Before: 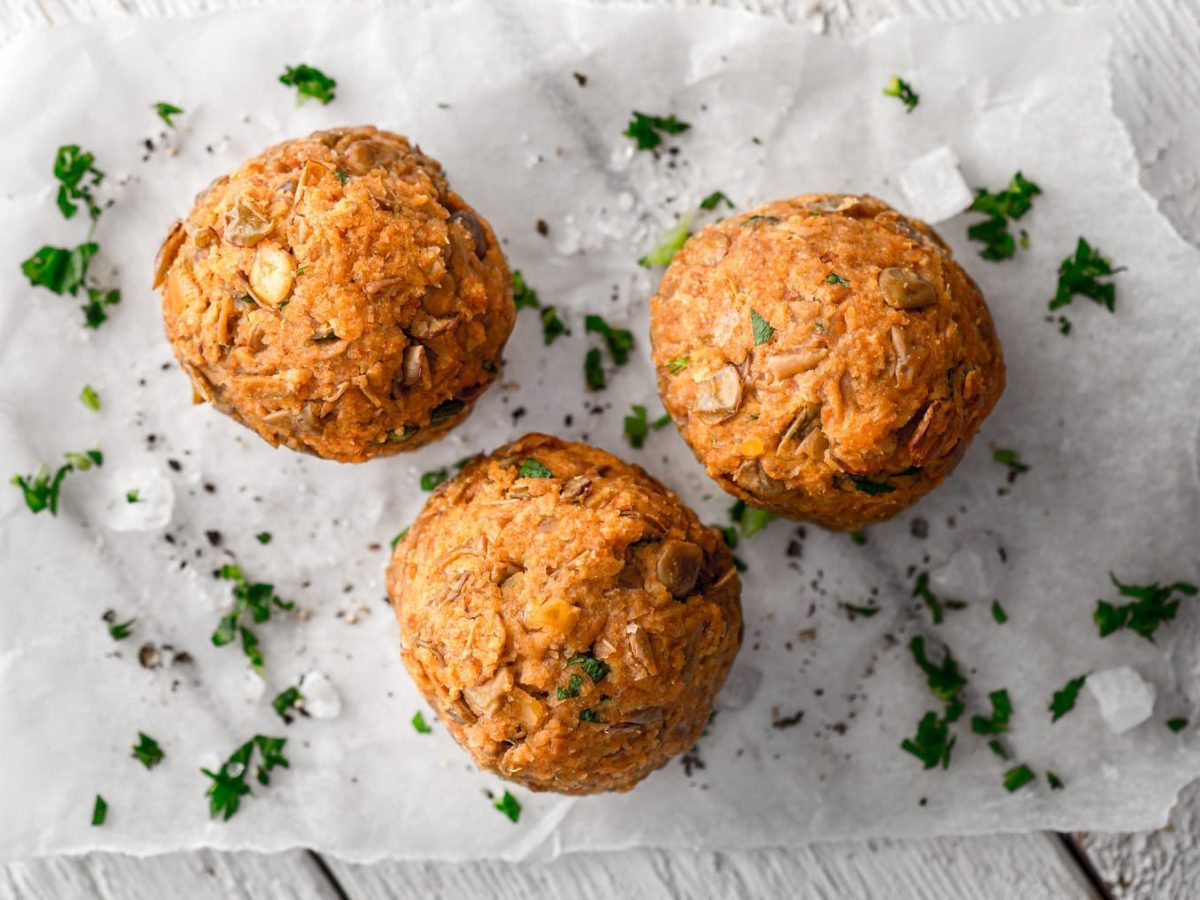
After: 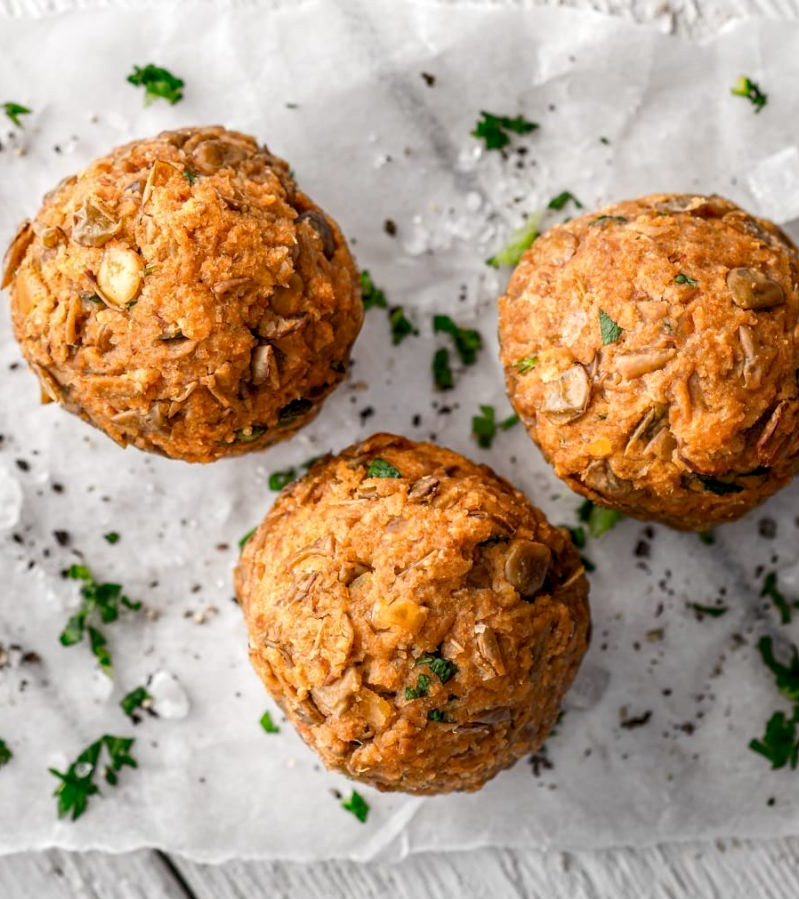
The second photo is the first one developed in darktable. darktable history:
local contrast: on, module defaults
crop and rotate: left 12.673%, right 20.66%
